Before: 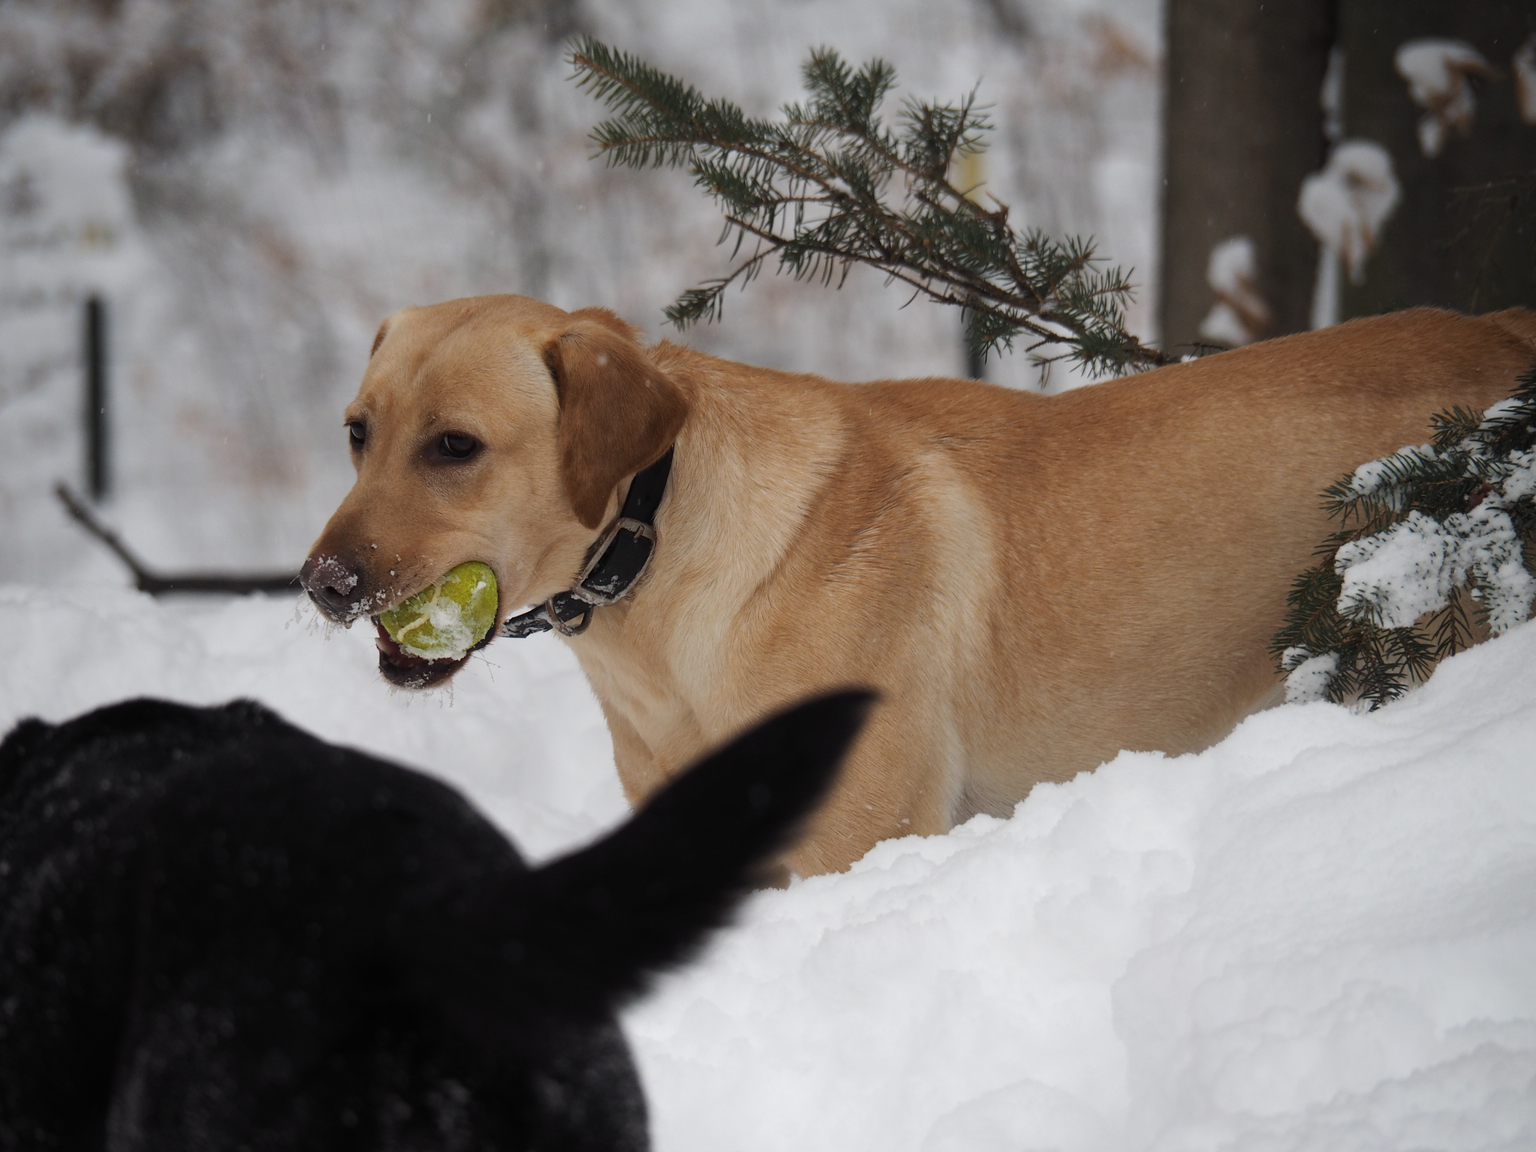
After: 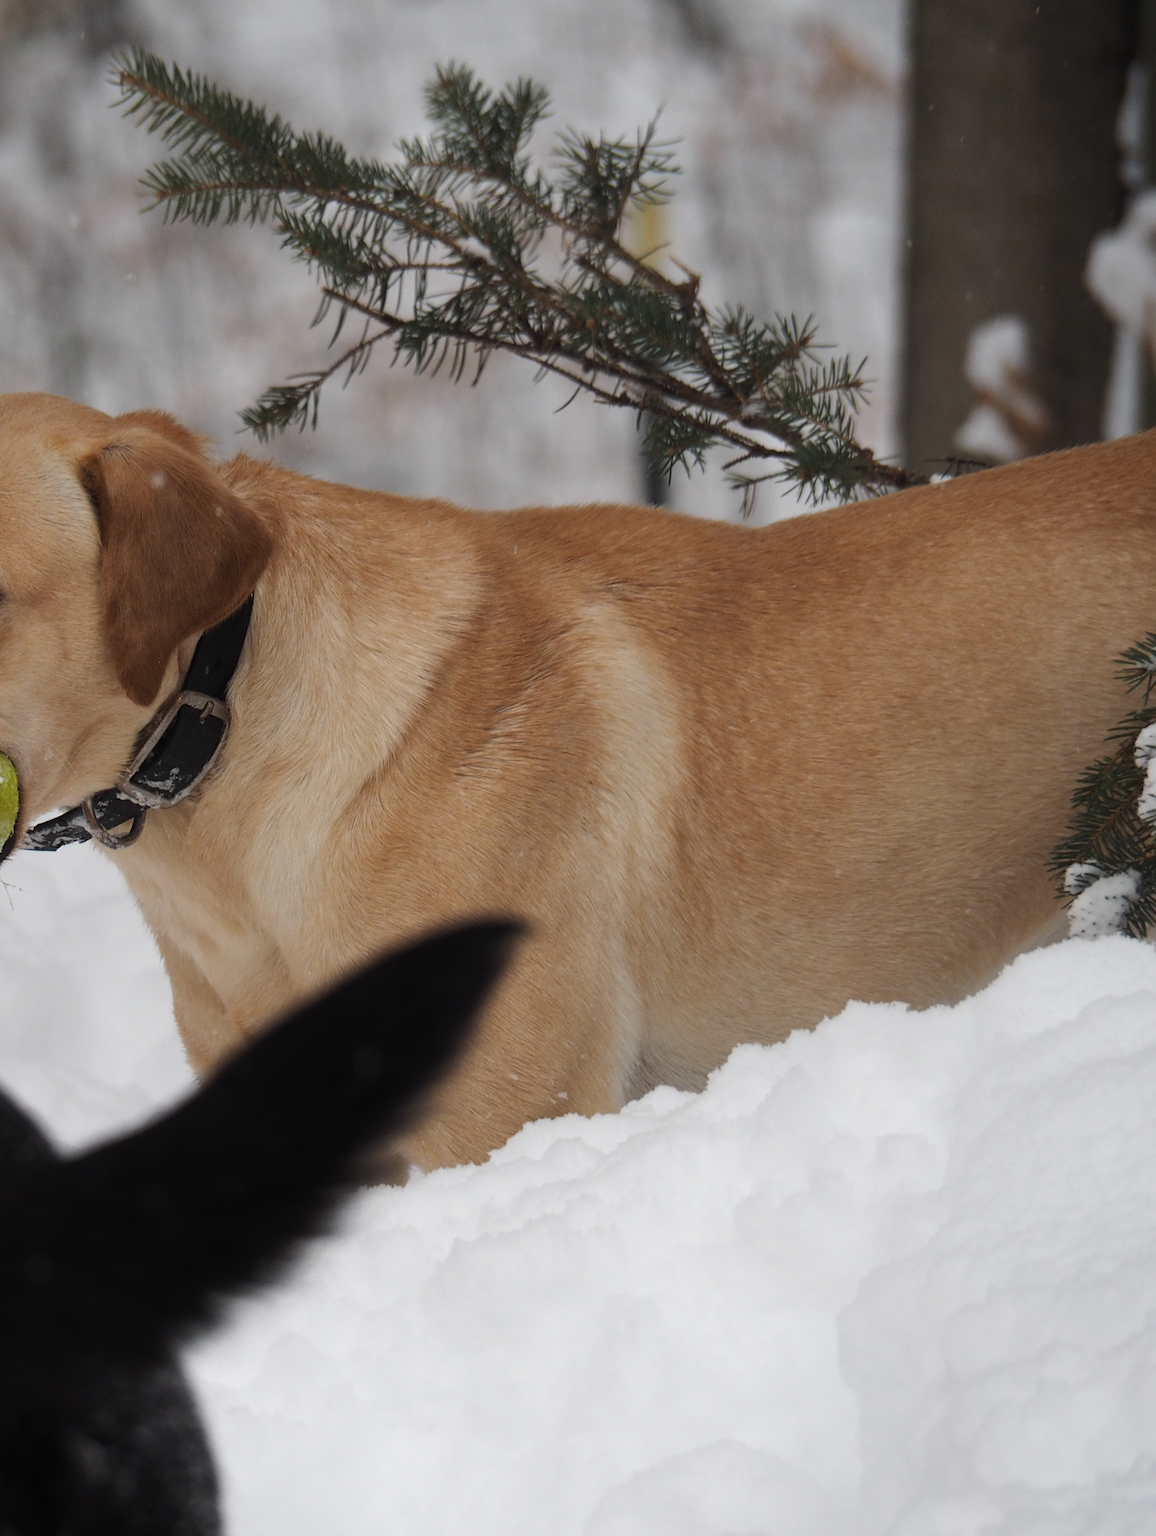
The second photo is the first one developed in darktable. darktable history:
crop: left 31.512%, top 0.001%, right 11.982%
